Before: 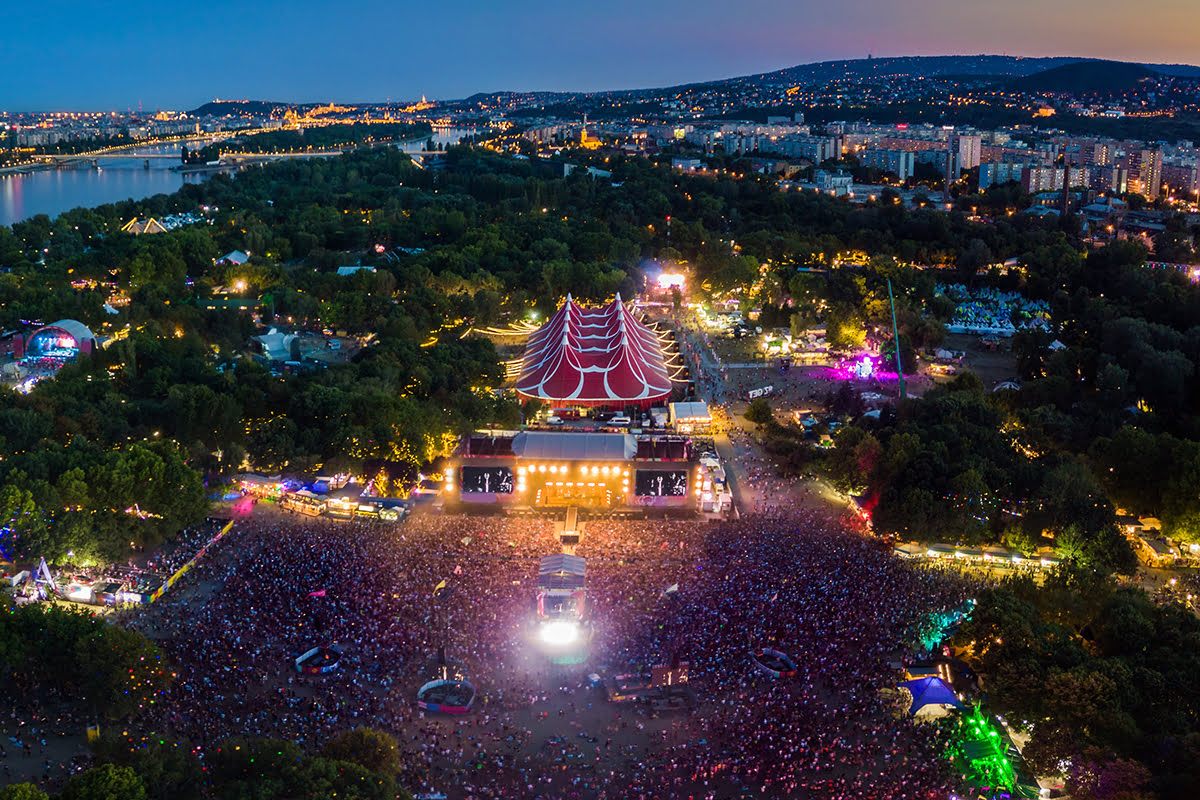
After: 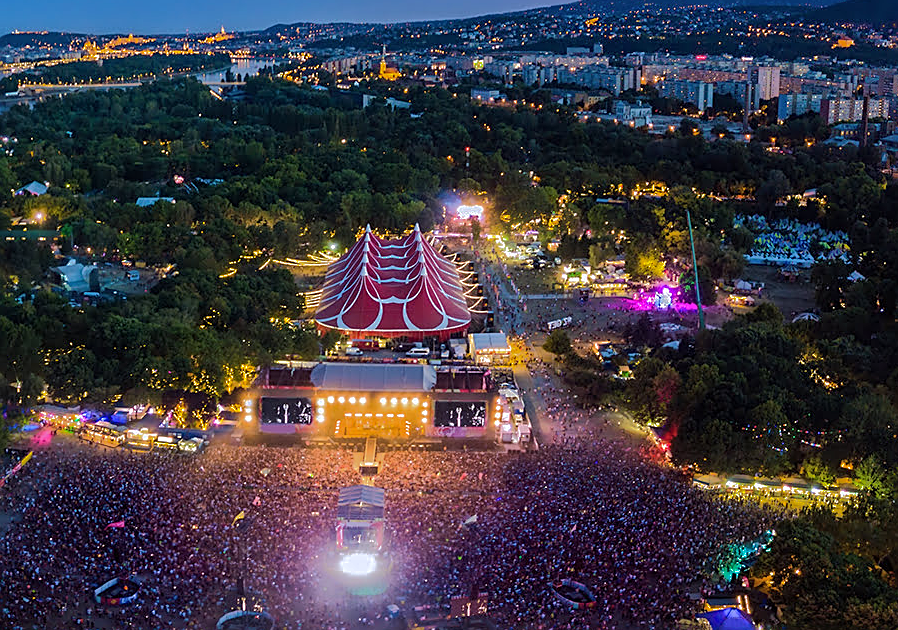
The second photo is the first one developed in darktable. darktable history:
crop: left 16.768%, top 8.653%, right 8.362%, bottom 12.485%
shadows and highlights: shadows 25, highlights -70
white balance: red 0.984, blue 1.059
sharpen: on, module defaults
